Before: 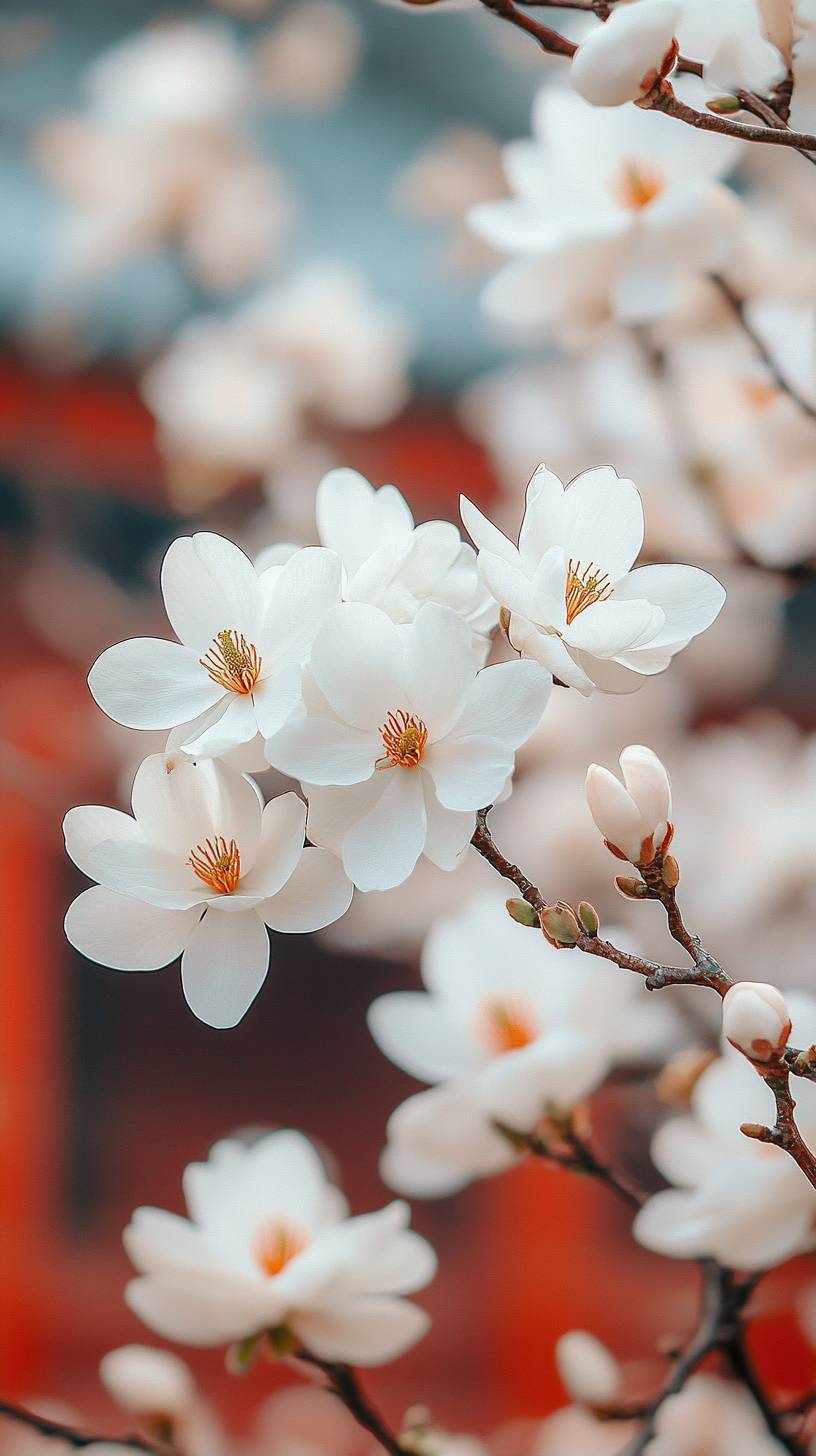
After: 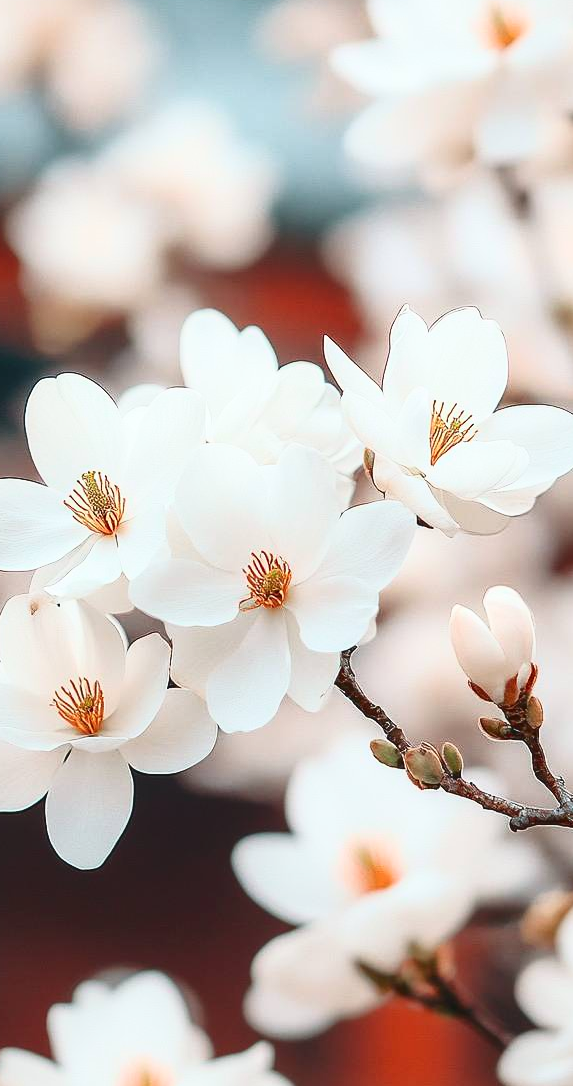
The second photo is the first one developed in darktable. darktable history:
crop and rotate: left 16.724%, top 10.951%, right 13.019%, bottom 14.458%
tone curve: curves: ch0 [(0, 0) (0.003, 0.063) (0.011, 0.063) (0.025, 0.063) (0.044, 0.066) (0.069, 0.071) (0.1, 0.09) (0.136, 0.116) (0.177, 0.144) (0.224, 0.192) (0.277, 0.246) (0.335, 0.311) (0.399, 0.399) (0.468, 0.49) (0.543, 0.589) (0.623, 0.709) (0.709, 0.827) (0.801, 0.918) (0.898, 0.969) (1, 1)], color space Lab, independent channels, preserve colors none
